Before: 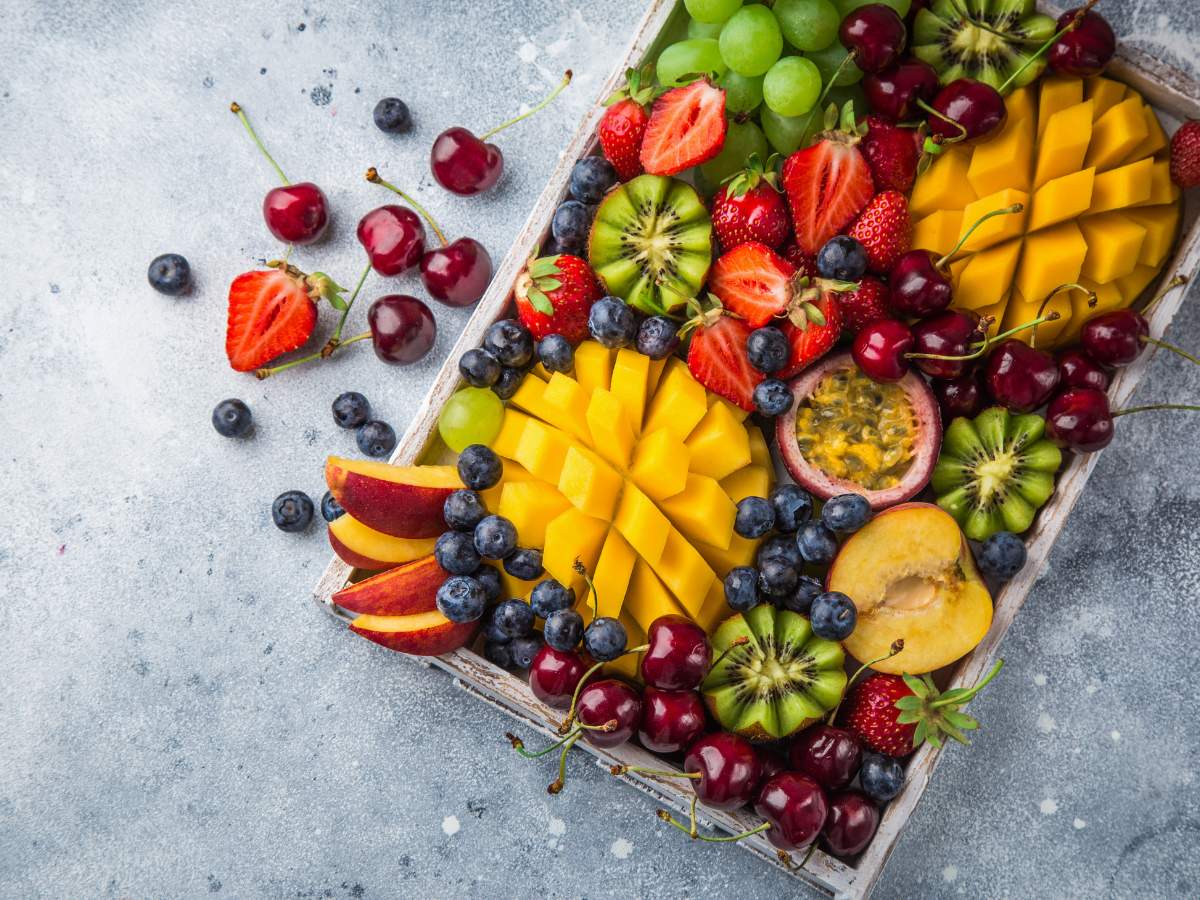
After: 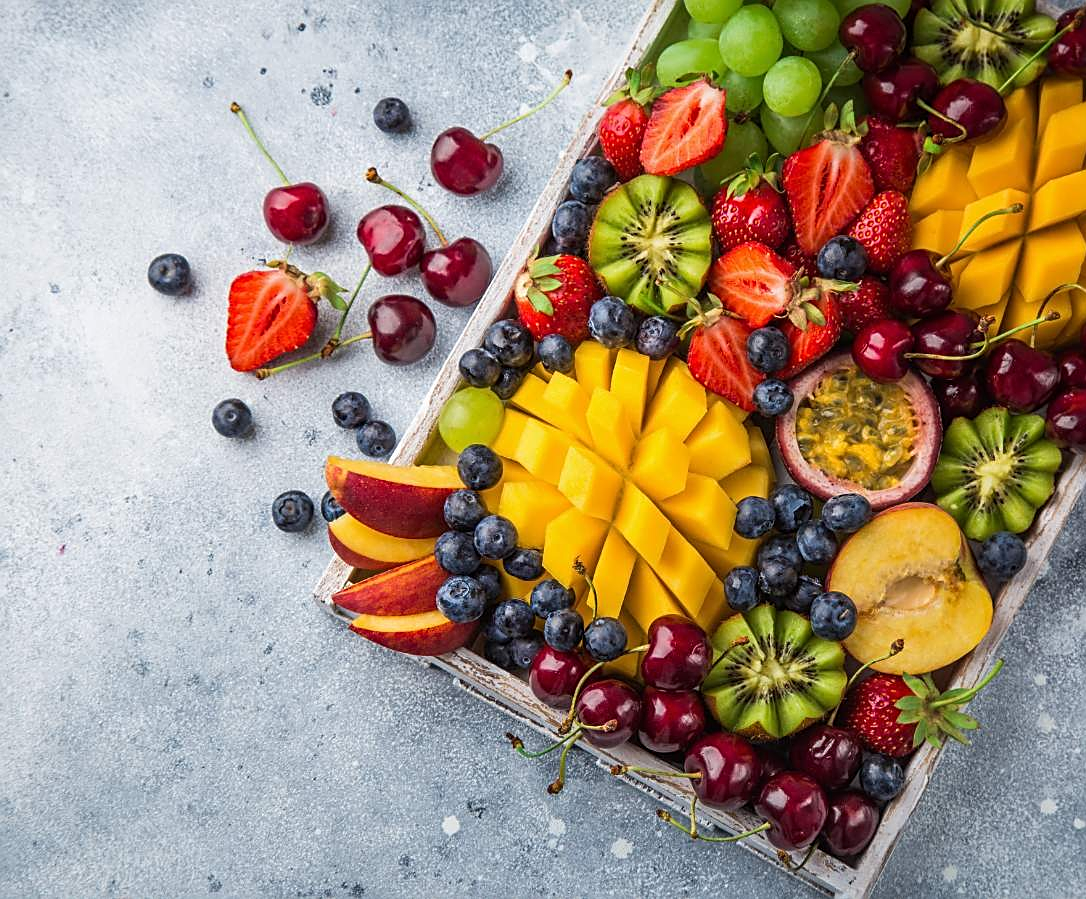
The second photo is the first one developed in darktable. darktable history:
crop: right 9.493%, bottom 0.031%
sharpen: on, module defaults
